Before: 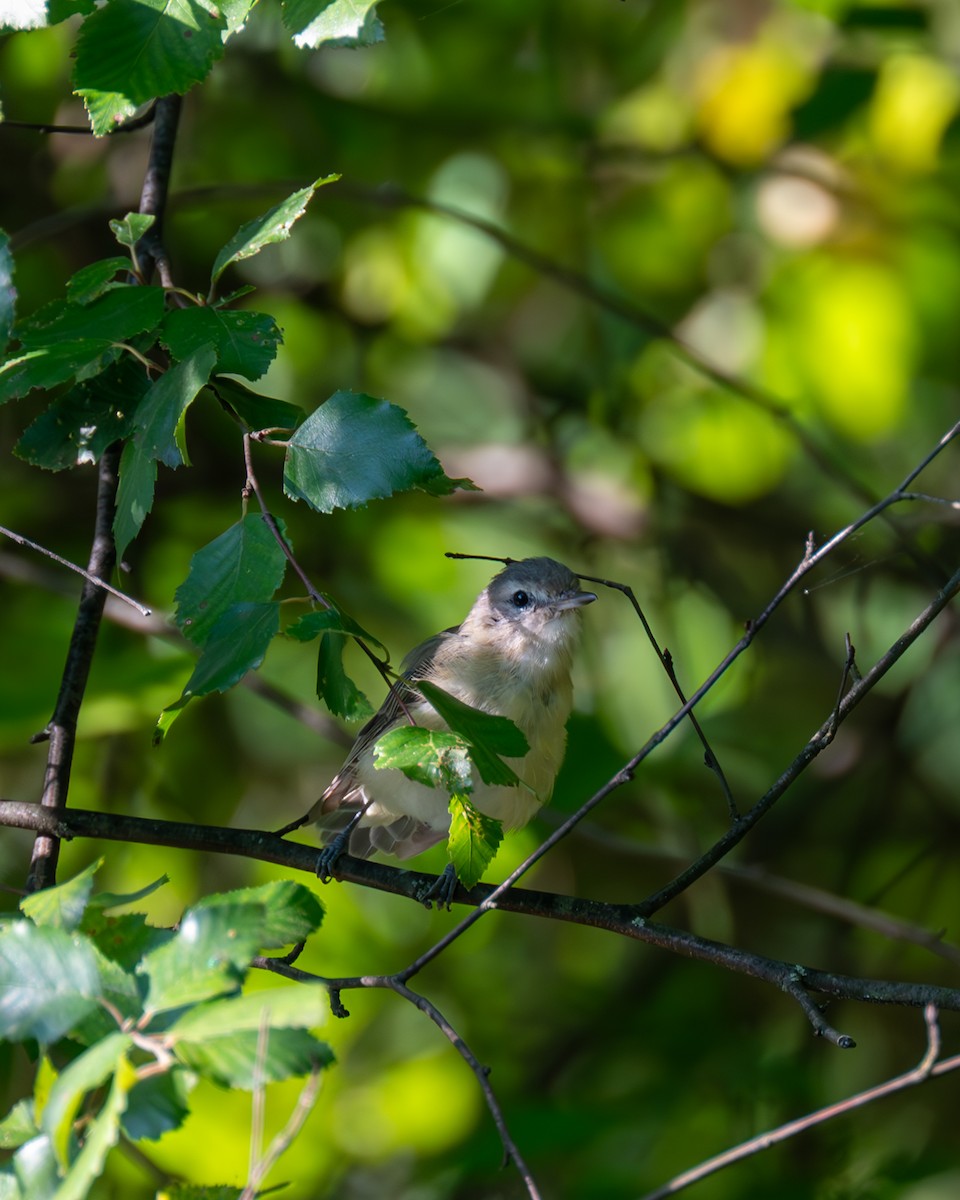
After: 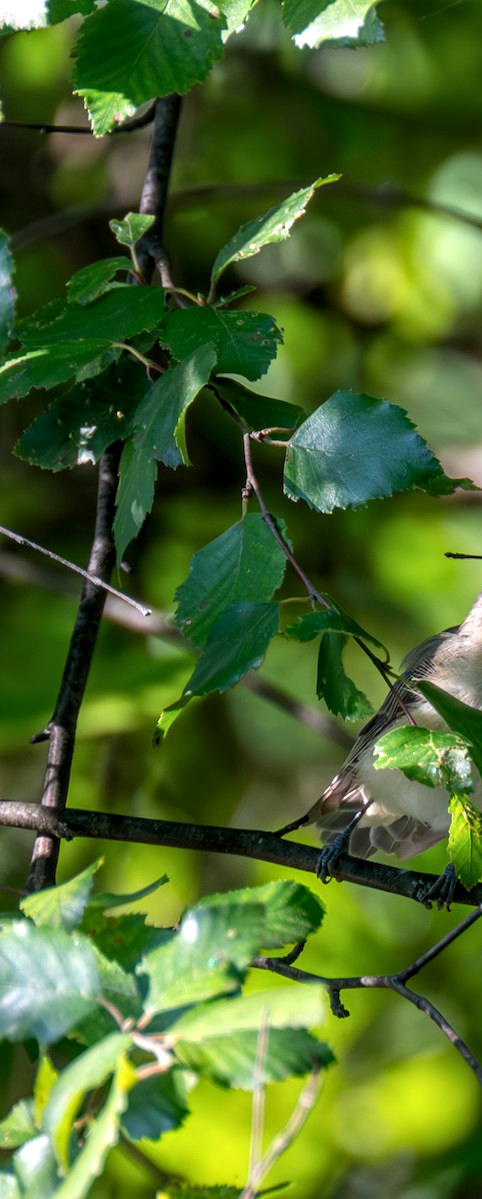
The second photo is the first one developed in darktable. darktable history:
local contrast: detail 130%
exposure: exposure 0.202 EV, compensate highlight preservation false
crop and rotate: left 0.026%, top 0%, right 49.663%
